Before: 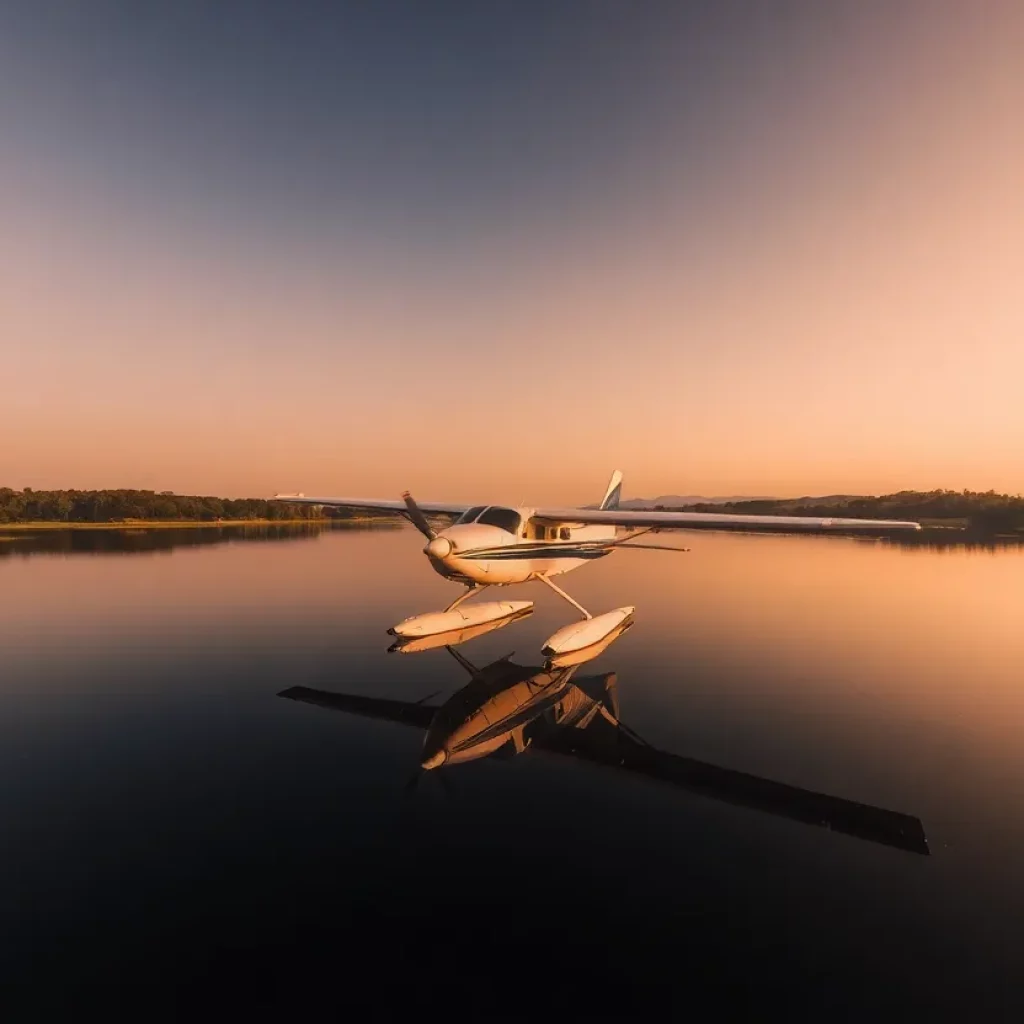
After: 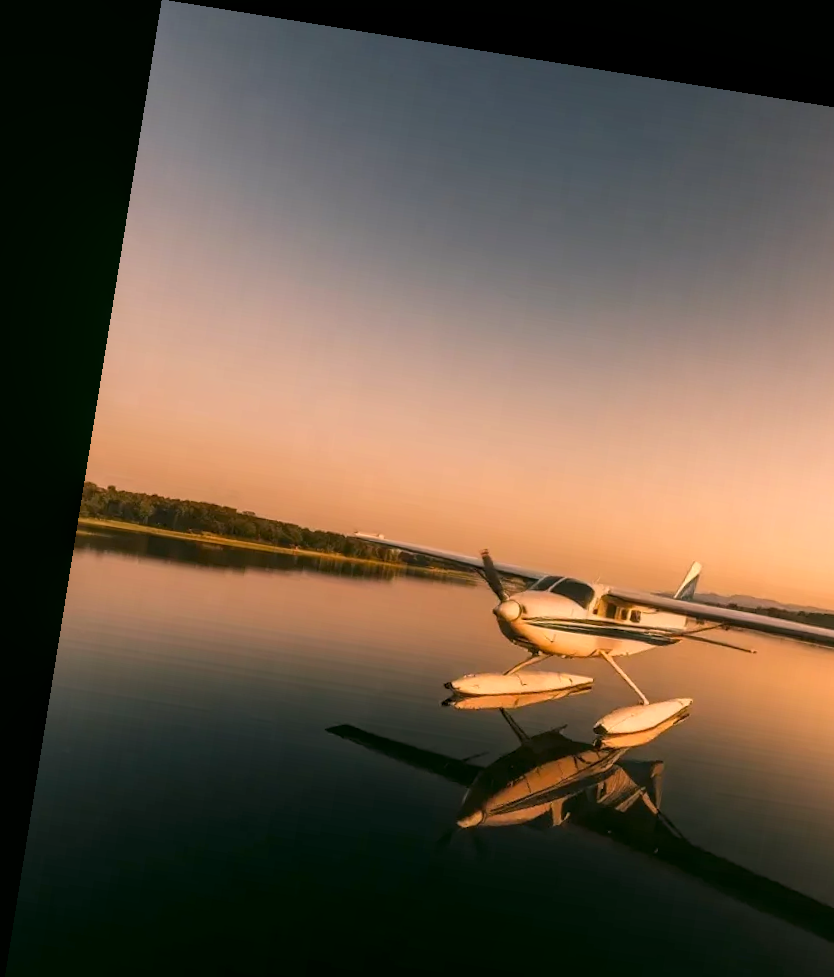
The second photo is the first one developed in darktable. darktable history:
rotate and perspective: rotation 9.12°, automatic cropping off
crop: right 28.885%, bottom 16.626%
levels: levels [0, 0.476, 0.951]
local contrast: on, module defaults
exposure: compensate highlight preservation false
color correction: highlights a* 4.02, highlights b* 4.98, shadows a* -7.55, shadows b* 4.98
